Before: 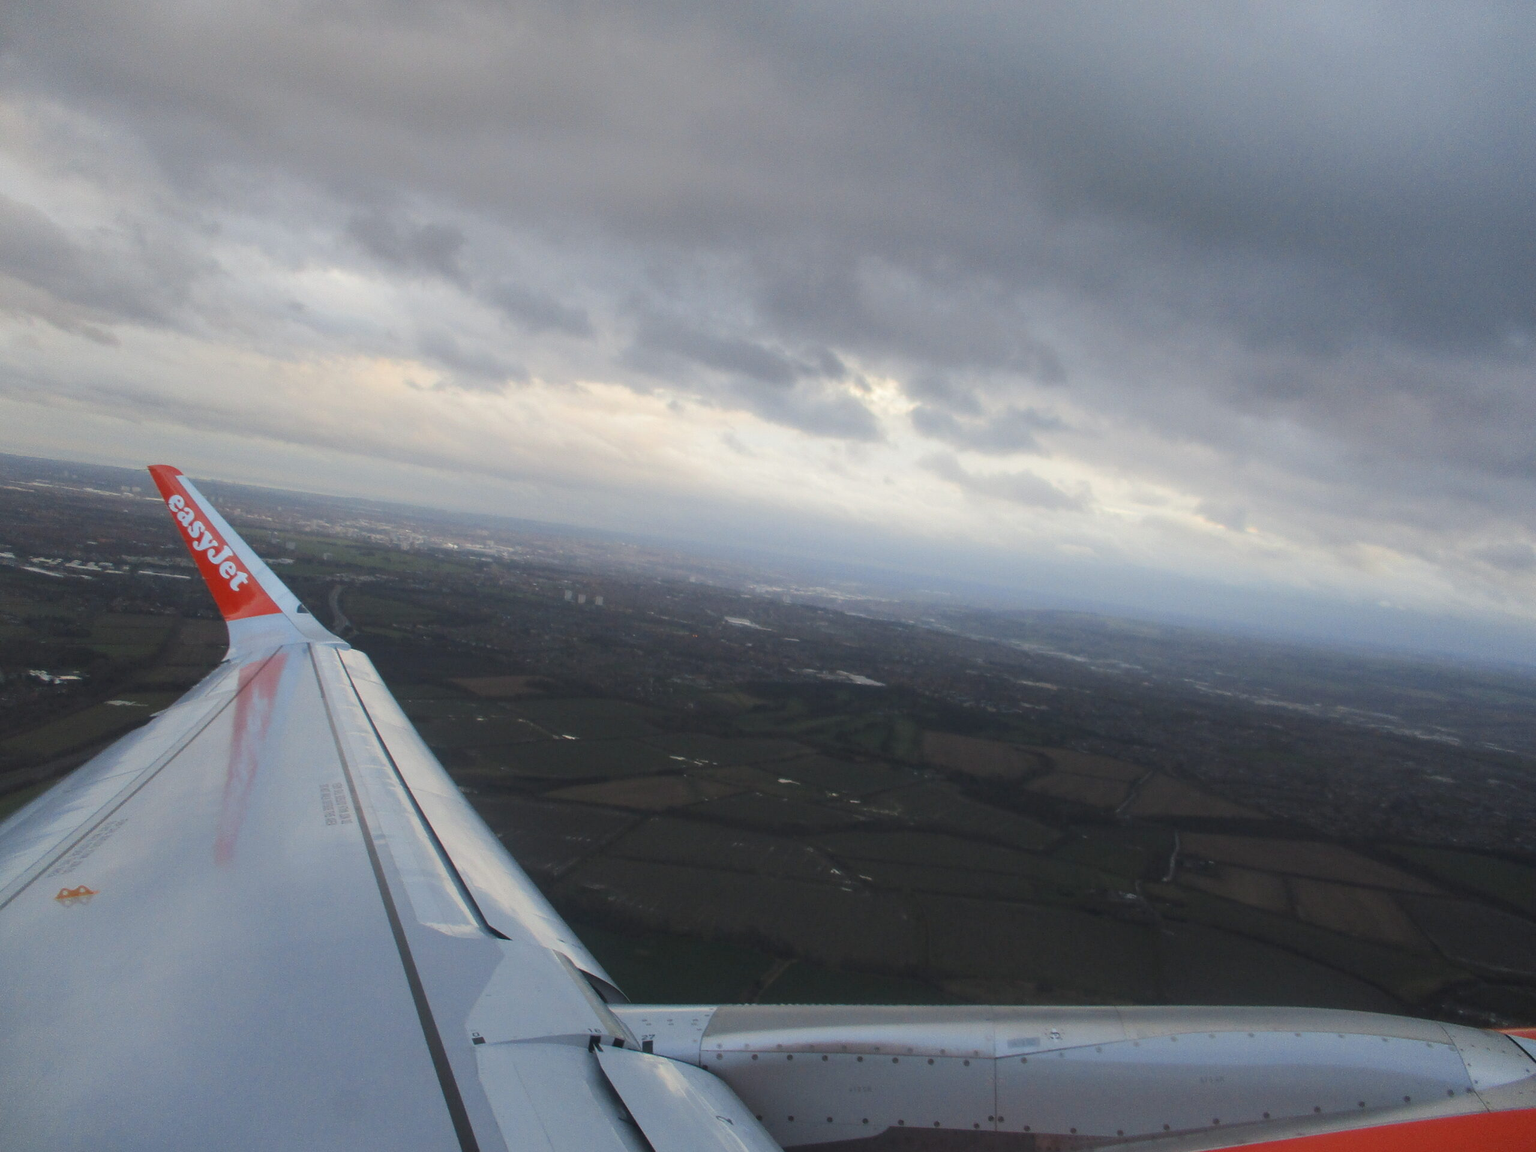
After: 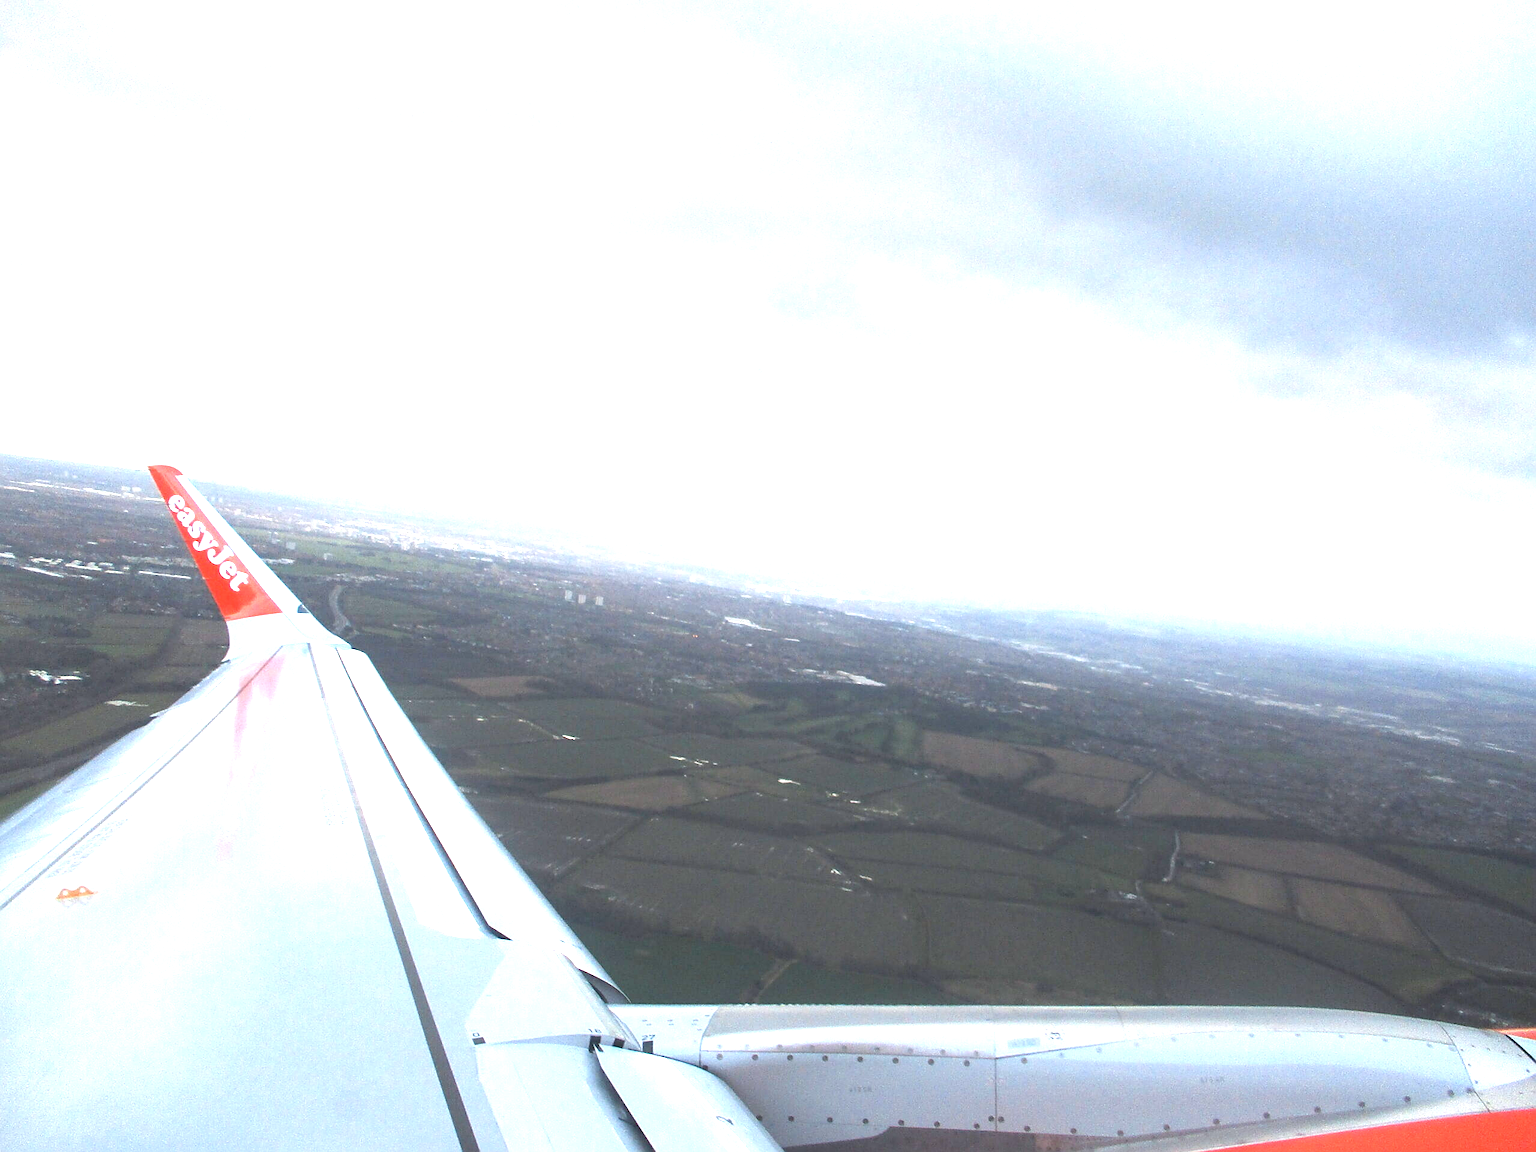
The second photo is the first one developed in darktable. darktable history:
exposure: black level correction 0, exposure 2.088 EV, compensate exposure bias true, compensate highlight preservation false
white balance: red 0.986, blue 1.01
sharpen: on, module defaults
